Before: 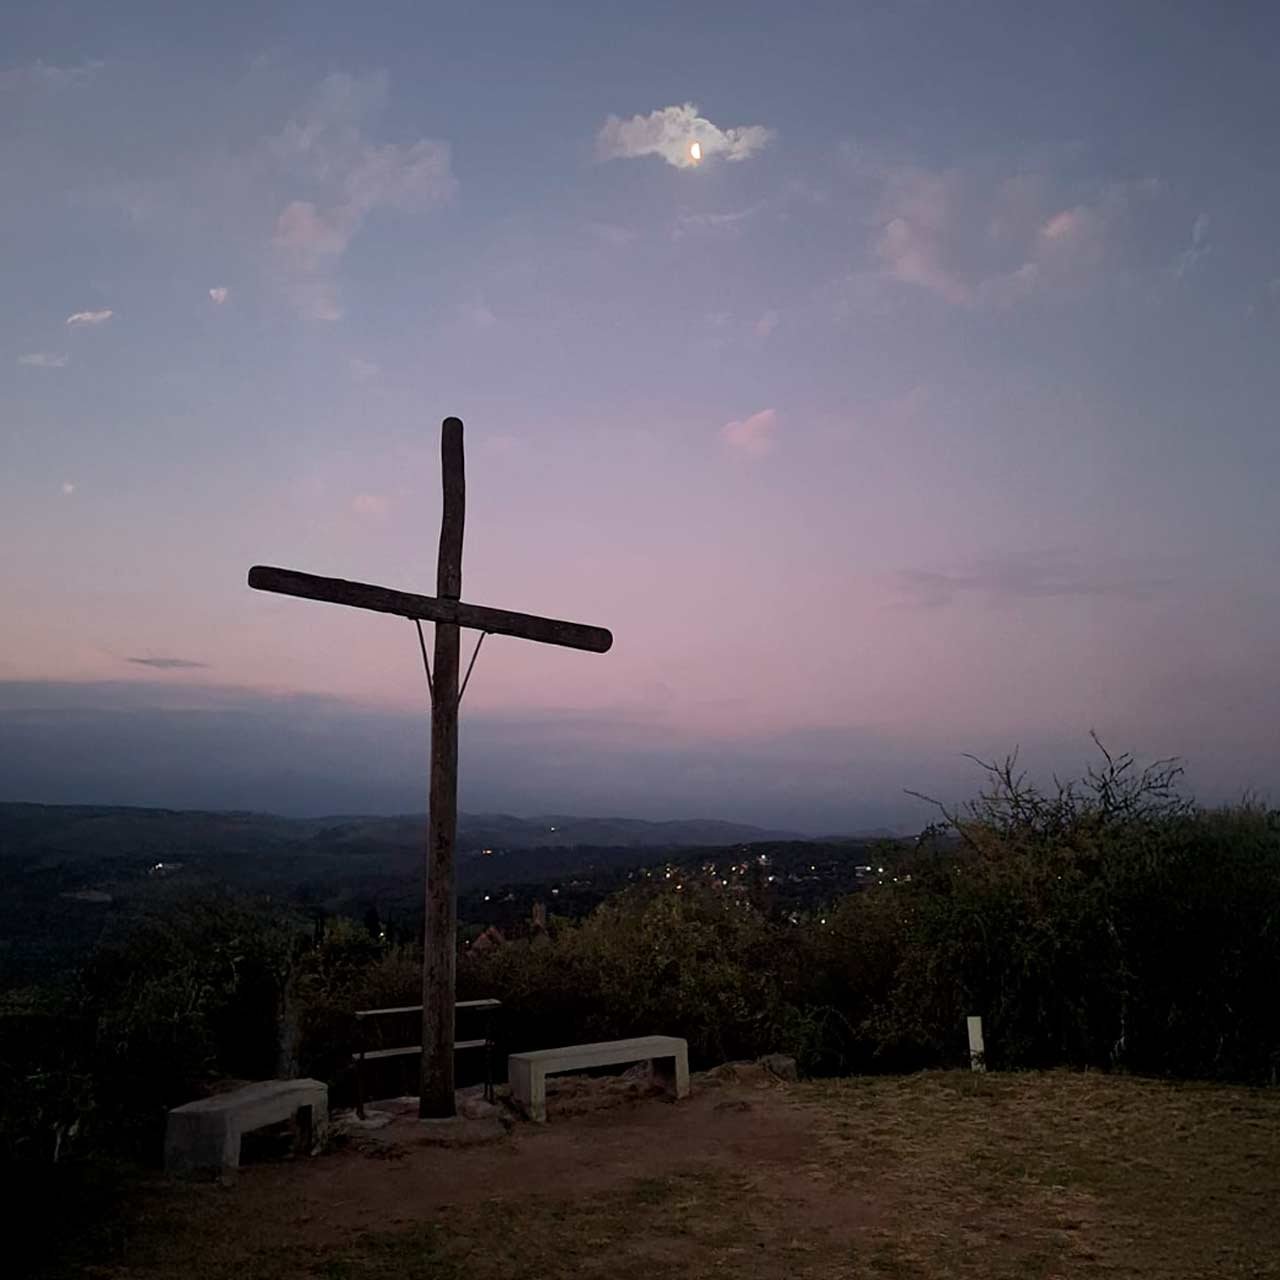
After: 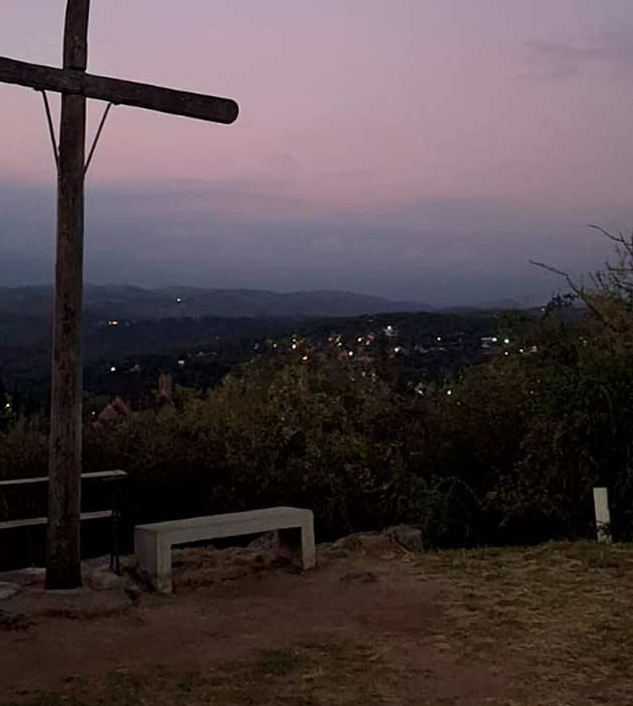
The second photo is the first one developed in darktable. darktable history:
crop: left 29.291%, top 41.359%, right 21.189%, bottom 3.461%
